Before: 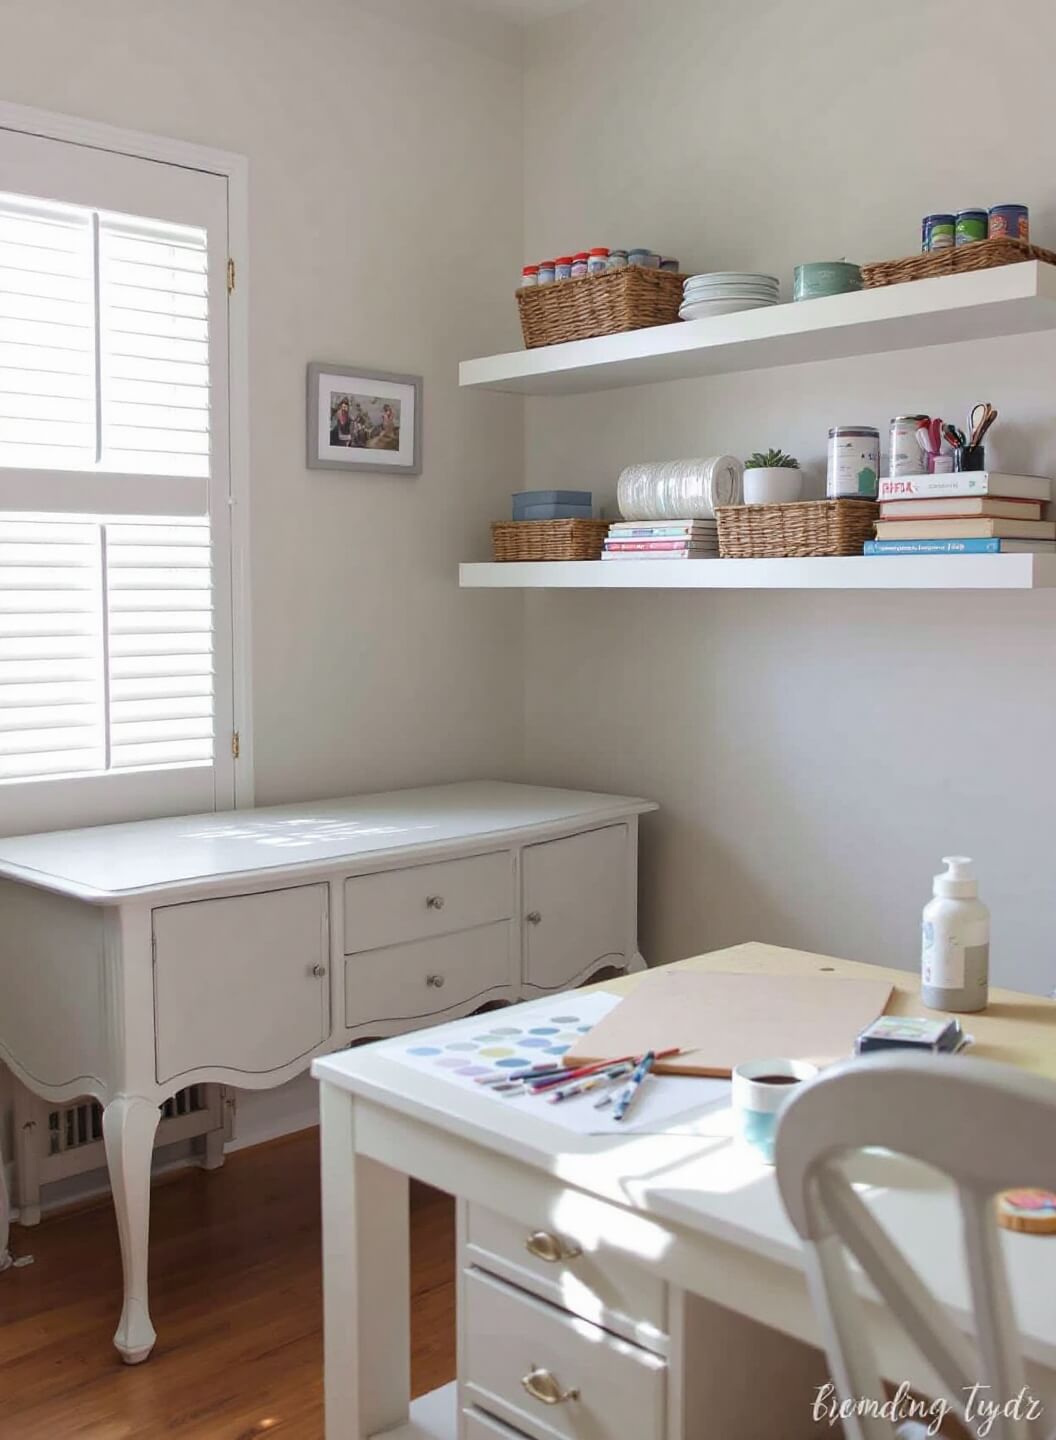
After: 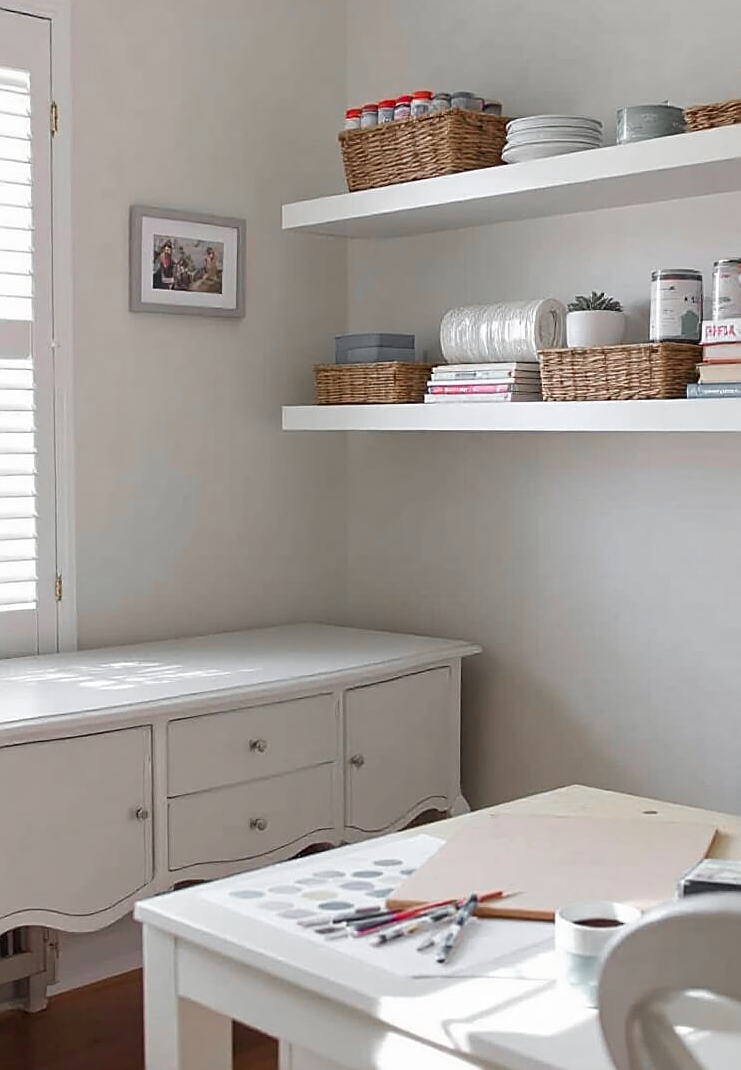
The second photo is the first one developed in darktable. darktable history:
color zones: curves: ch1 [(0, 0.638) (0.193, 0.442) (0.286, 0.15) (0.429, 0.14) (0.571, 0.142) (0.714, 0.154) (0.857, 0.175) (1, 0.638)]
sharpen: on, module defaults
crop and rotate: left 16.808%, top 10.969%, right 12.994%, bottom 14.714%
